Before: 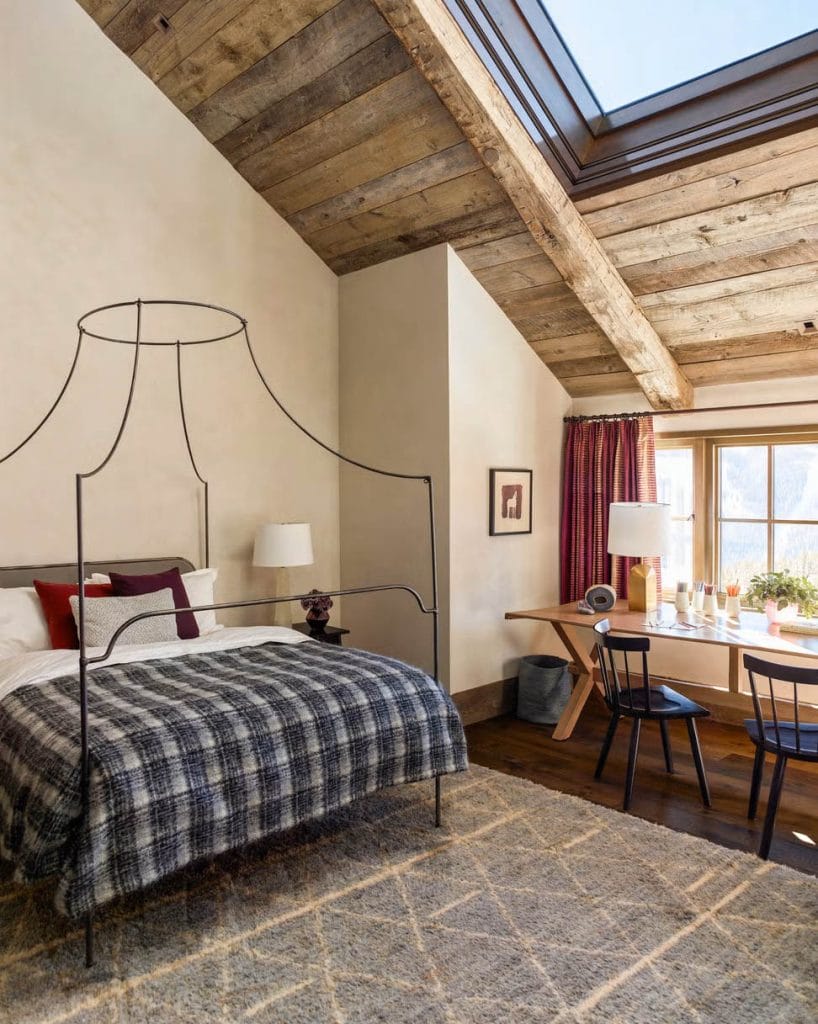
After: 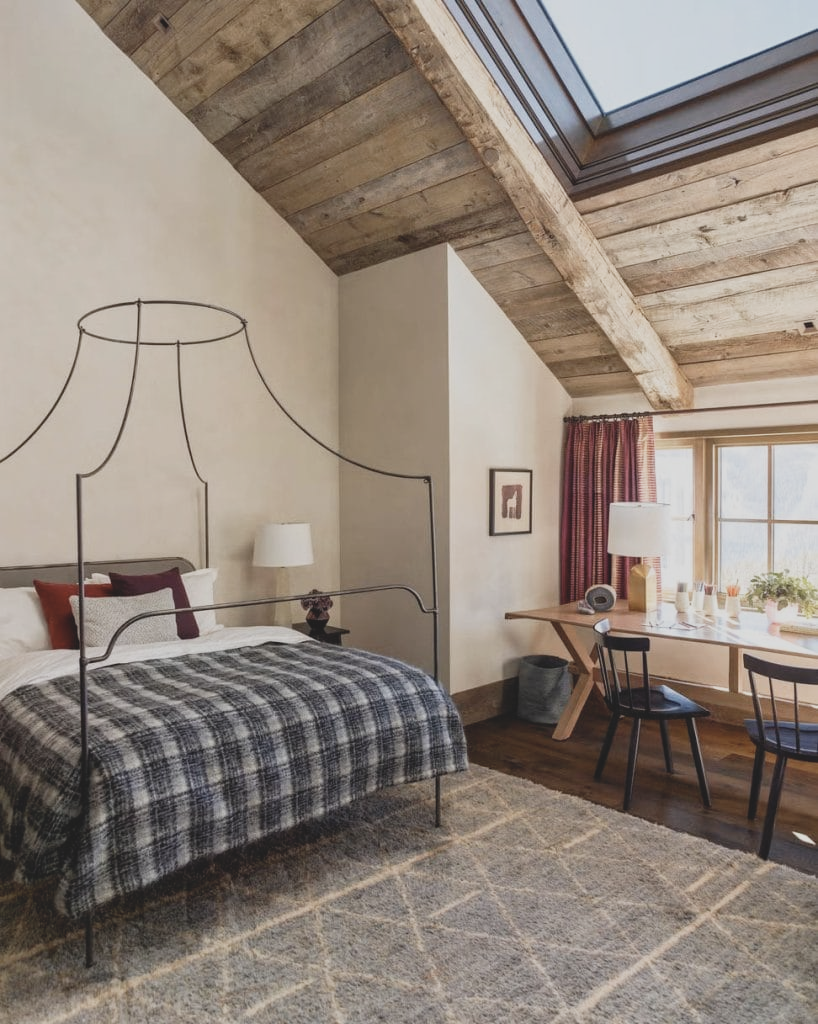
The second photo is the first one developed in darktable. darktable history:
contrast brightness saturation: contrast -0.265, saturation -0.428
tone curve: curves: ch0 [(0, 0.047) (0.15, 0.127) (0.46, 0.466) (0.751, 0.788) (1, 0.961)]; ch1 [(0, 0) (0.43, 0.408) (0.476, 0.469) (0.505, 0.501) (0.553, 0.557) (0.592, 0.58) (0.631, 0.625) (1, 1)]; ch2 [(0, 0) (0.505, 0.495) (0.55, 0.557) (0.583, 0.573) (1, 1)], preserve colors none
